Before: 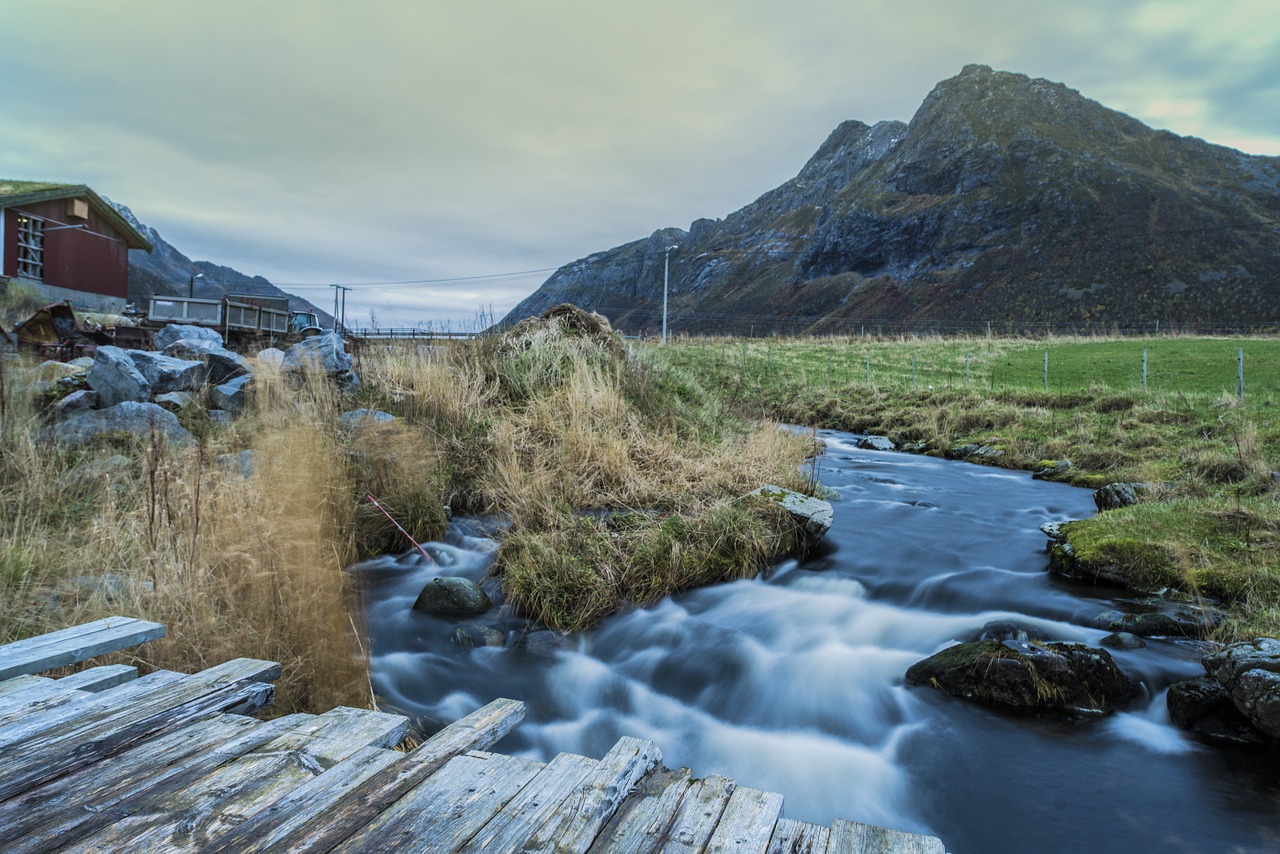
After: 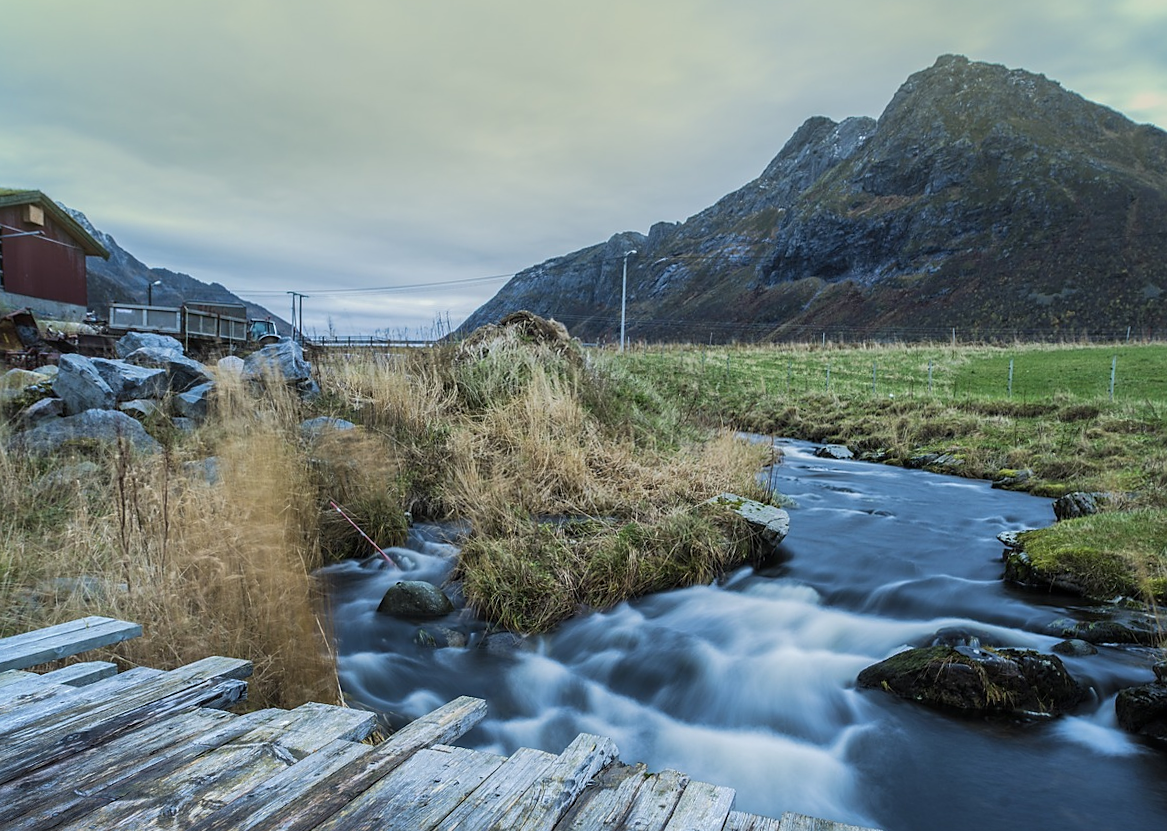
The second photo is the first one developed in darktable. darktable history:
sharpen: radius 1.458, amount 0.398, threshold 1.271
crop: right 4.126%, bottom 0.031%
rotate and perspective: rotation 0.074°, lens shift (vertical) 0.096, lens shift (horizontal) -0.041, crop left 0.043, crop right 0.952, crop top 0.024, crop bottom 0.979
